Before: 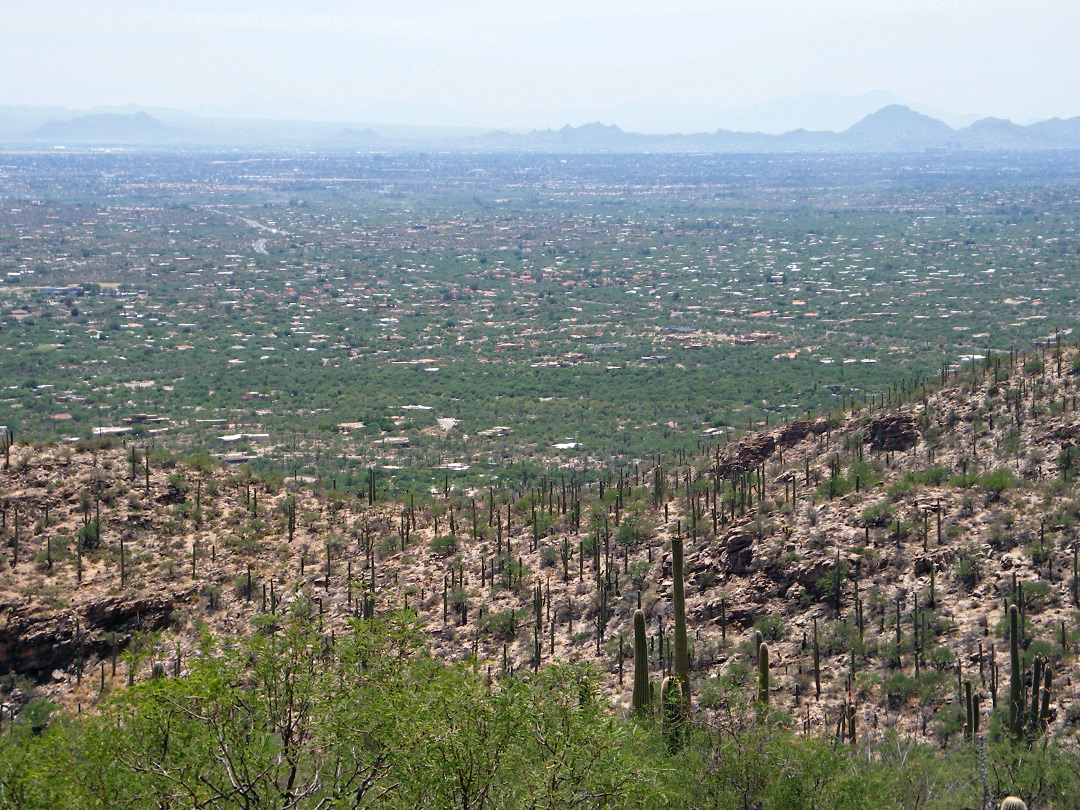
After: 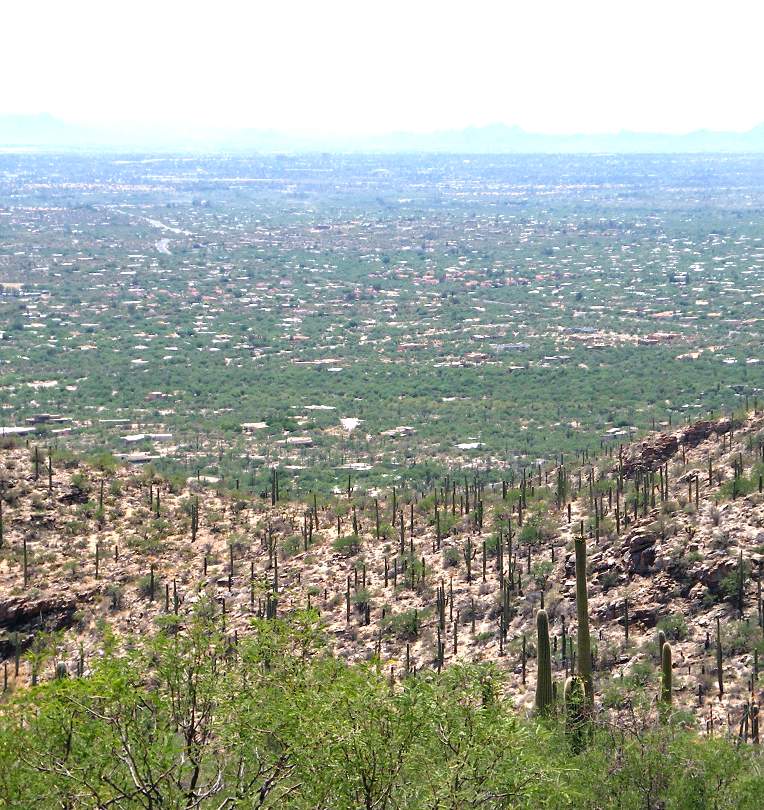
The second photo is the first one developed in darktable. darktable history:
exposure: exposure 0.661 EV, compensate highlight preservation false
crop and rotate: left 9.061%, right 20.142%
